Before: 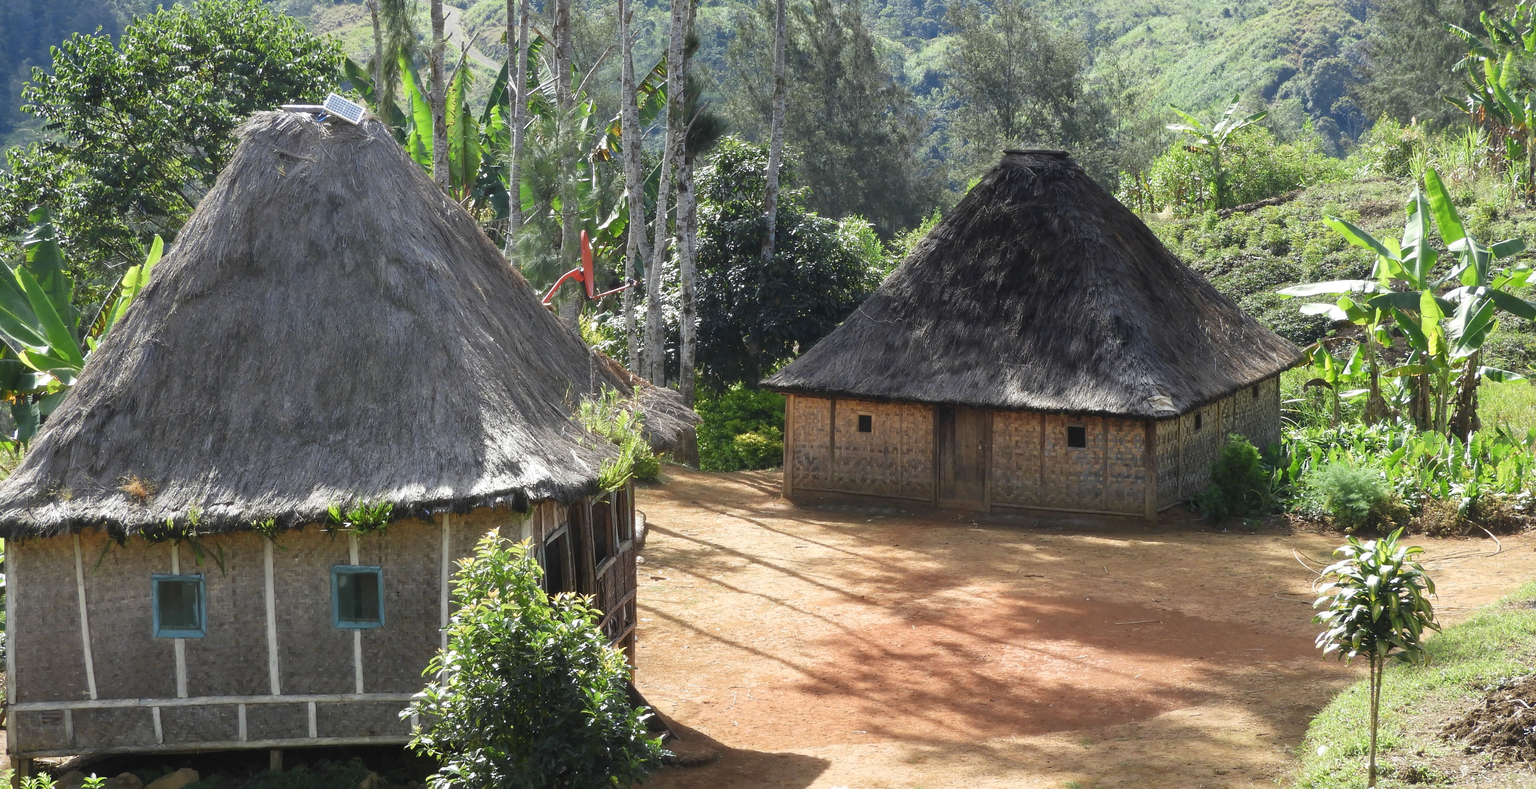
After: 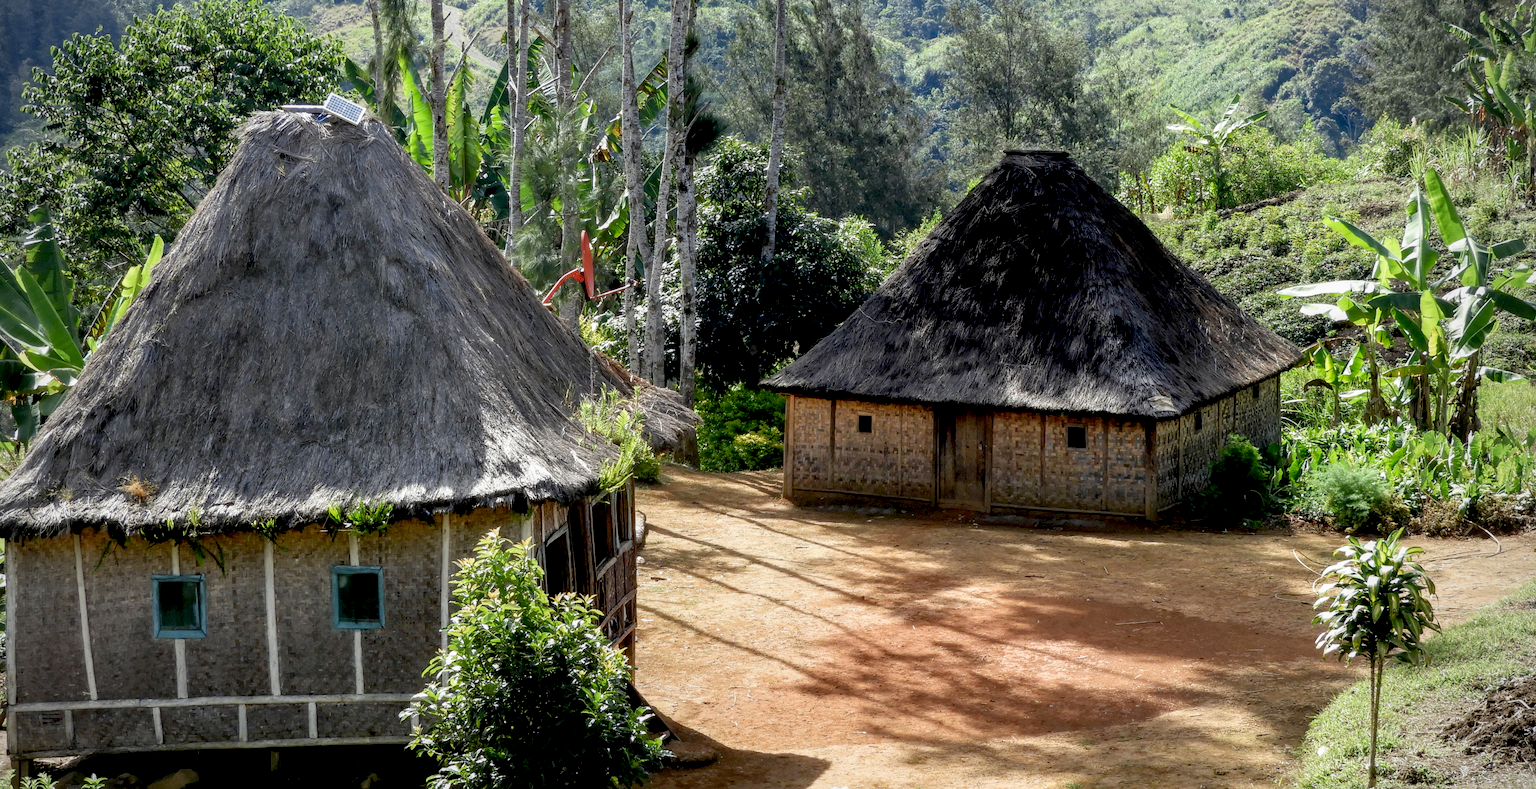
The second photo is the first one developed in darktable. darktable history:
exposure: black level correction 0.029, exposure -0.073 EV, compensate highlight preservation false
local contrast: on, module defaults
vignetting: on, module defaults
